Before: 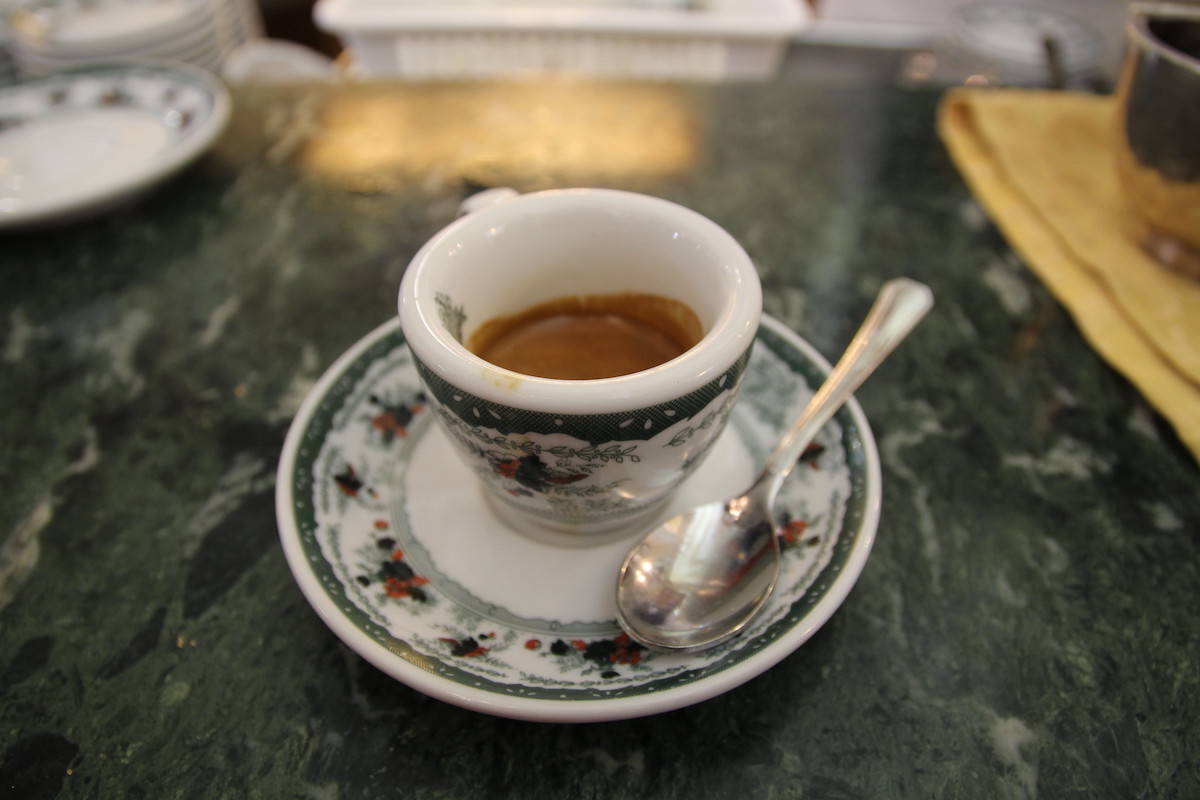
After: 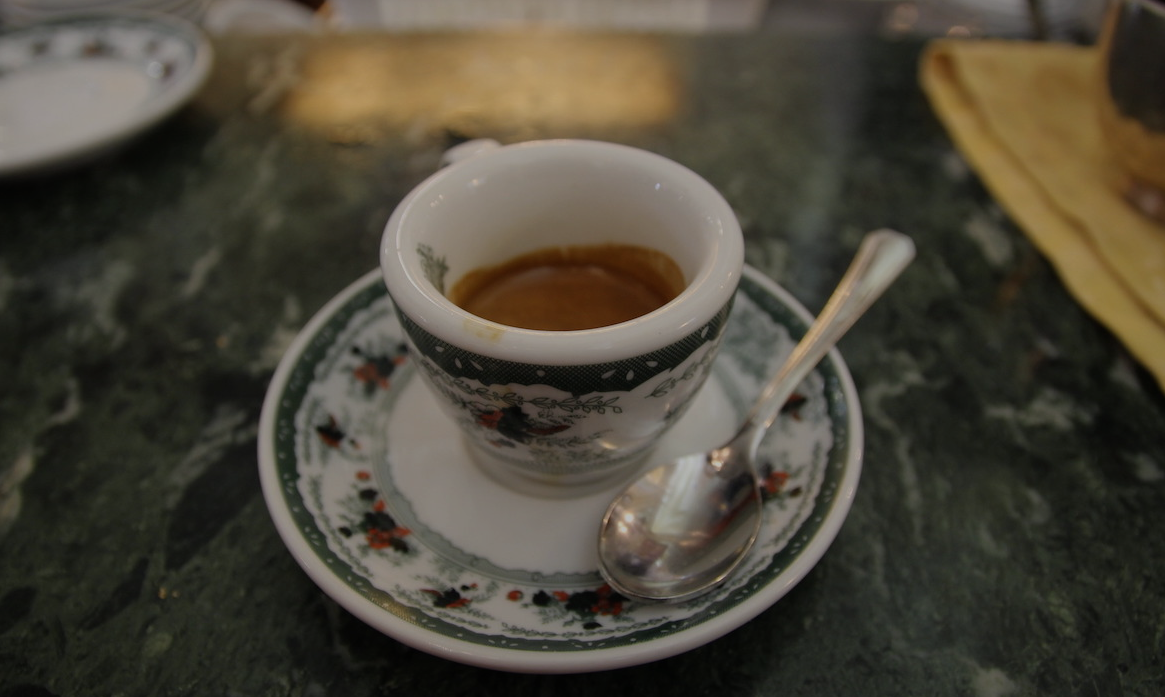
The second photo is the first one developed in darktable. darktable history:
crop: left 1.507%, top 6.147%, right 1.379%, bottom 6.637%
exposure: exposure -1 EV, compensate highlight preservation false
